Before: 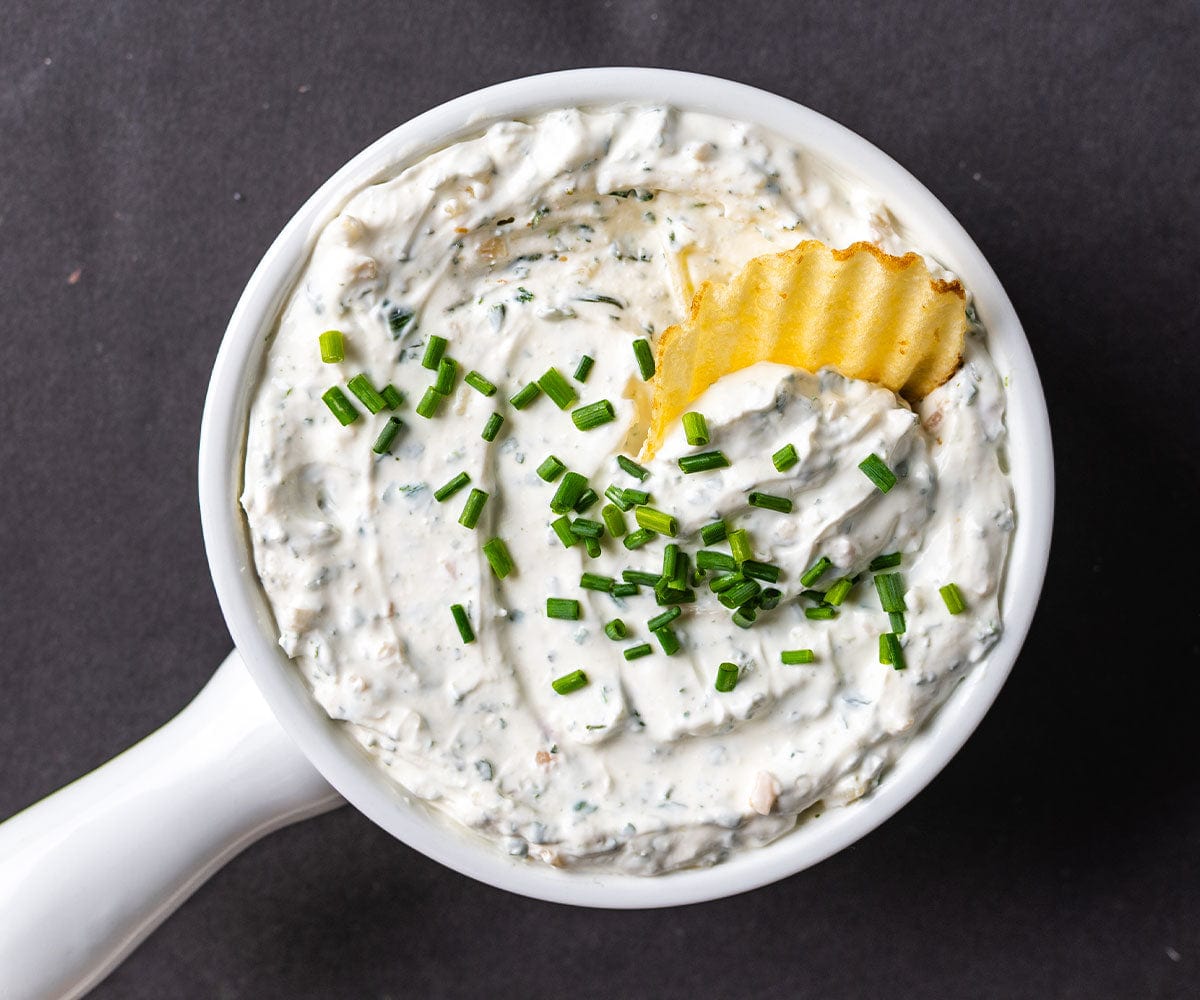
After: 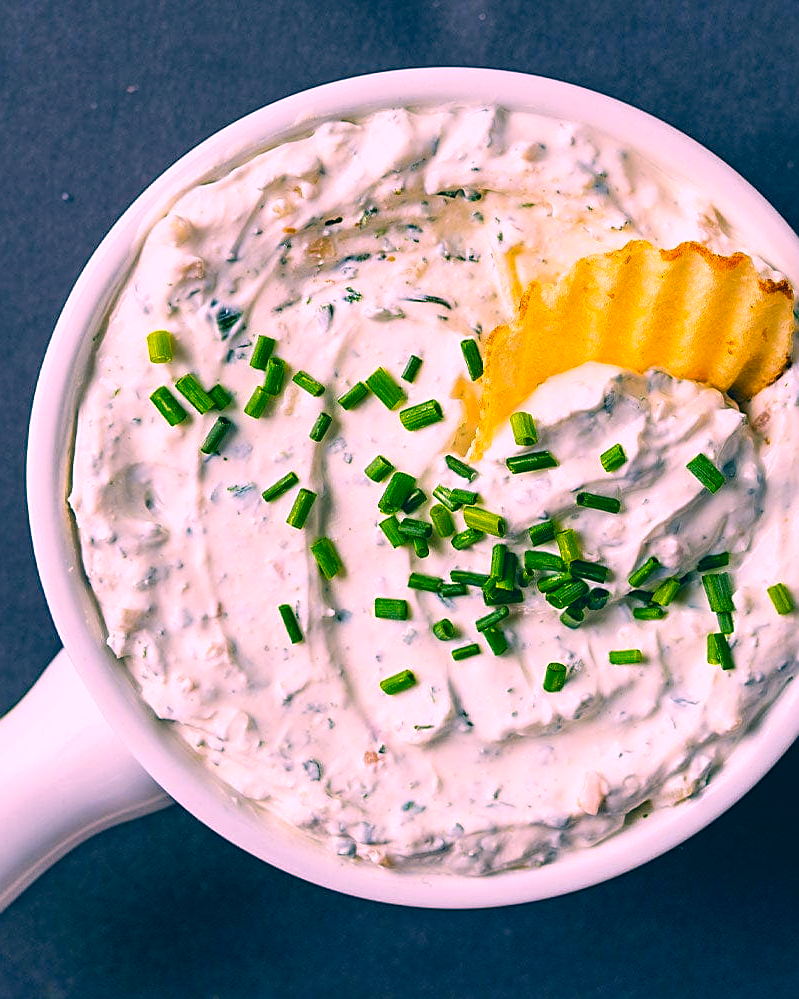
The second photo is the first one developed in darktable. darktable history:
color correction: highlights a* 16.77, highlights b* 0.221, shadows a* -14.85, shadows b* -14.13, saturation 1.53
shadows and highlights: shadows 2.8, highlights -16.59, soften with gaussian
sharpen: on, module defaults
crop and rotate: left 14.377%, right 18.961%
